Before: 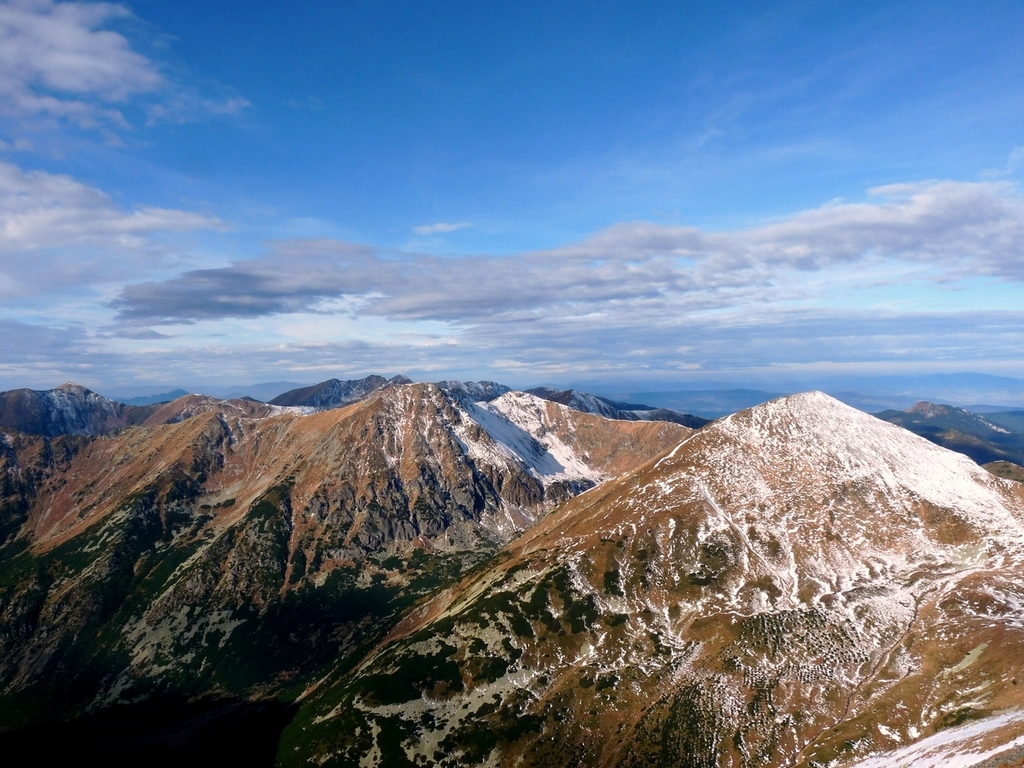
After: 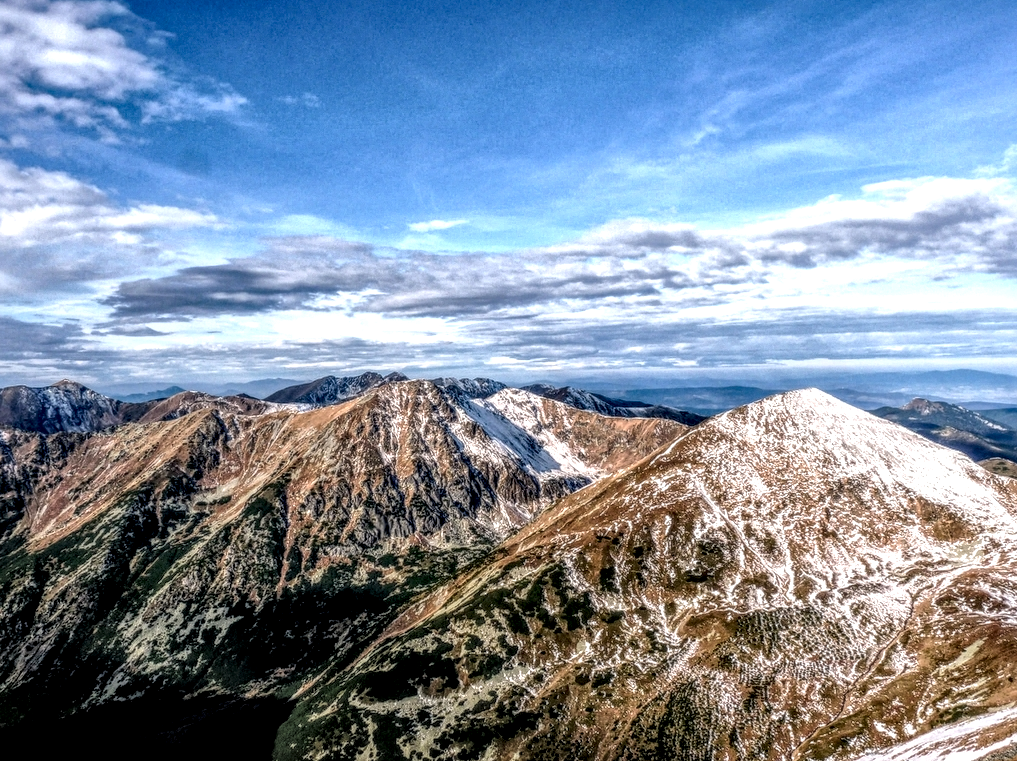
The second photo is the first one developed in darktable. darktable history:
local contrast: highlights 0%, shadows 0%, detail 300%, midtone range 0.3
global tonemap: drago (1, 100), detail 1
crop: left 0.434%, top 0.485%, right 0.244%, bottom 0.386%
